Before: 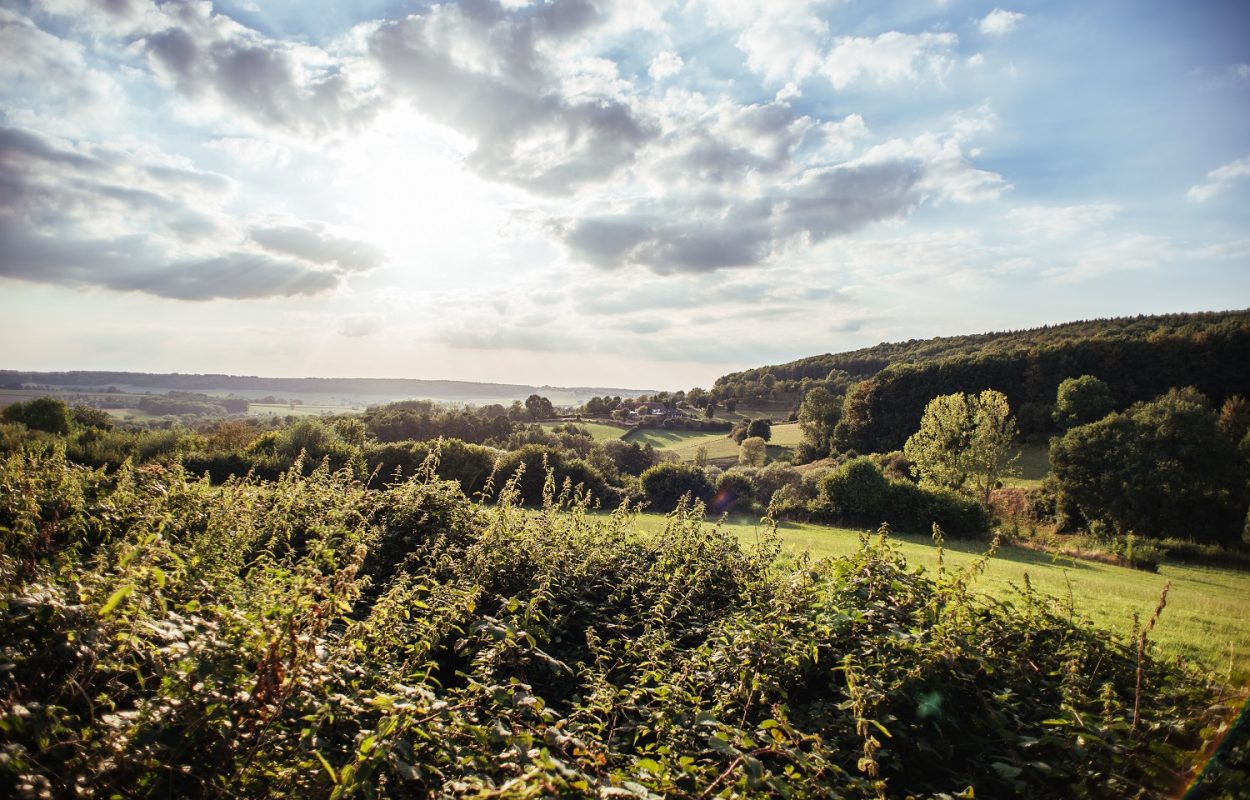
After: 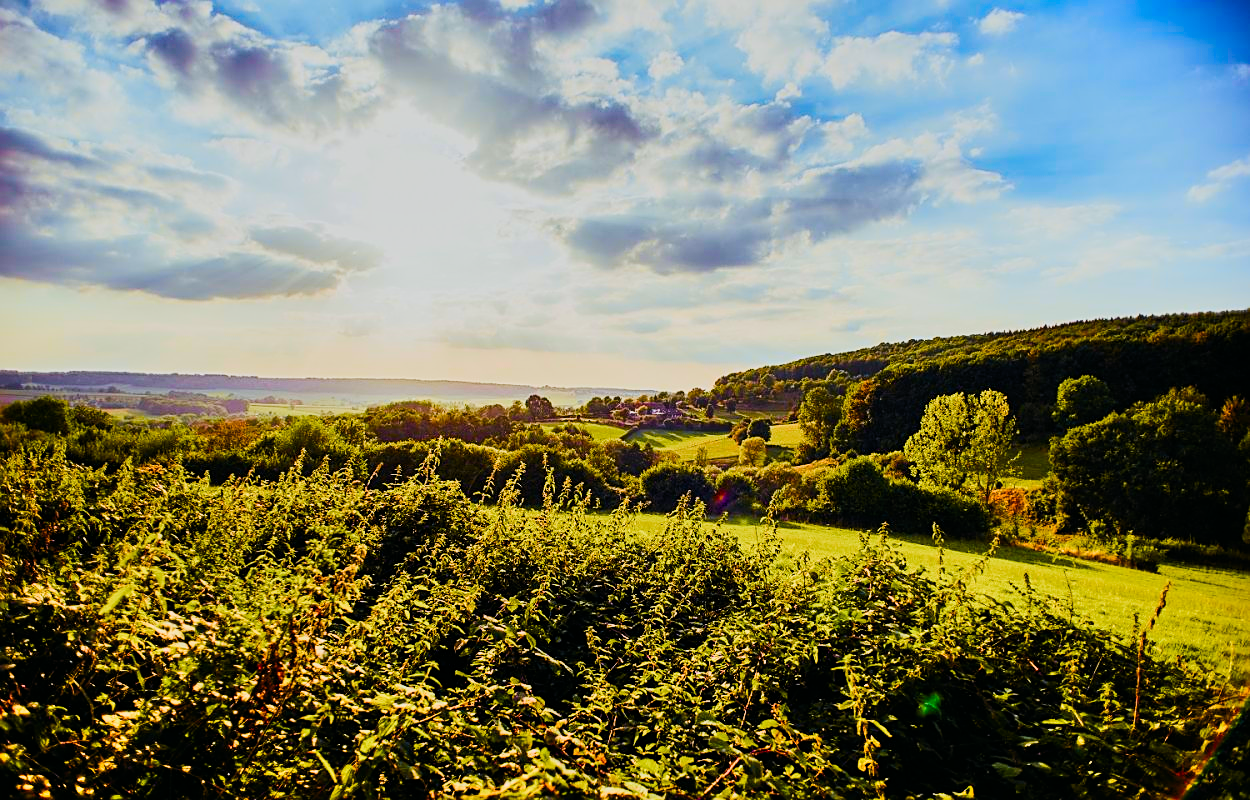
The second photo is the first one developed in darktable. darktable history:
shadows and highlights: white point adjustment 0.05, soften with gaussian
color balance rgb: linear chroma grading › shadows 17.793%, linear chroma grading › highlights 62.196%, linear chroma grading › global chroma 49.977%, perceptual saturation grading › global saturation 40.818%, perceptual saturation grading › highlights -25.009%, perceptual saturation grading › mid-tones 35.349%, perceptual saturation grading › shadows 34.957%, global vibrance 14.266%
sharpen: on, module defaults
filmic rgb: black relative exposure -7.65 EV, white relative exposure 4.56 EV, hardness 3.61, contrast 0.992, add noise in highlights 0, preserve chrominance luminance Y, color science v3 (2019), use custom middle-gray values true, contrast in highlights soft
contrast brightness saturation: contrast 0.153, brightness 0.047
tone curve: curves: ch0 [(0, 0) (0.227, 0.17) (0.766, 0.774) (1, 1)]; ch1 [(0, 0) (0.114, 0.127) (0.437, 0.452) (0.498, 0.495) (0.579, 0.602) (1, 1)]; ch2 [(0, 0) (0.233, 0.259) (0.493, 0.492) (0.568, 0.596) (1, 1)], color space Lab, independent channels, preserve colors none
